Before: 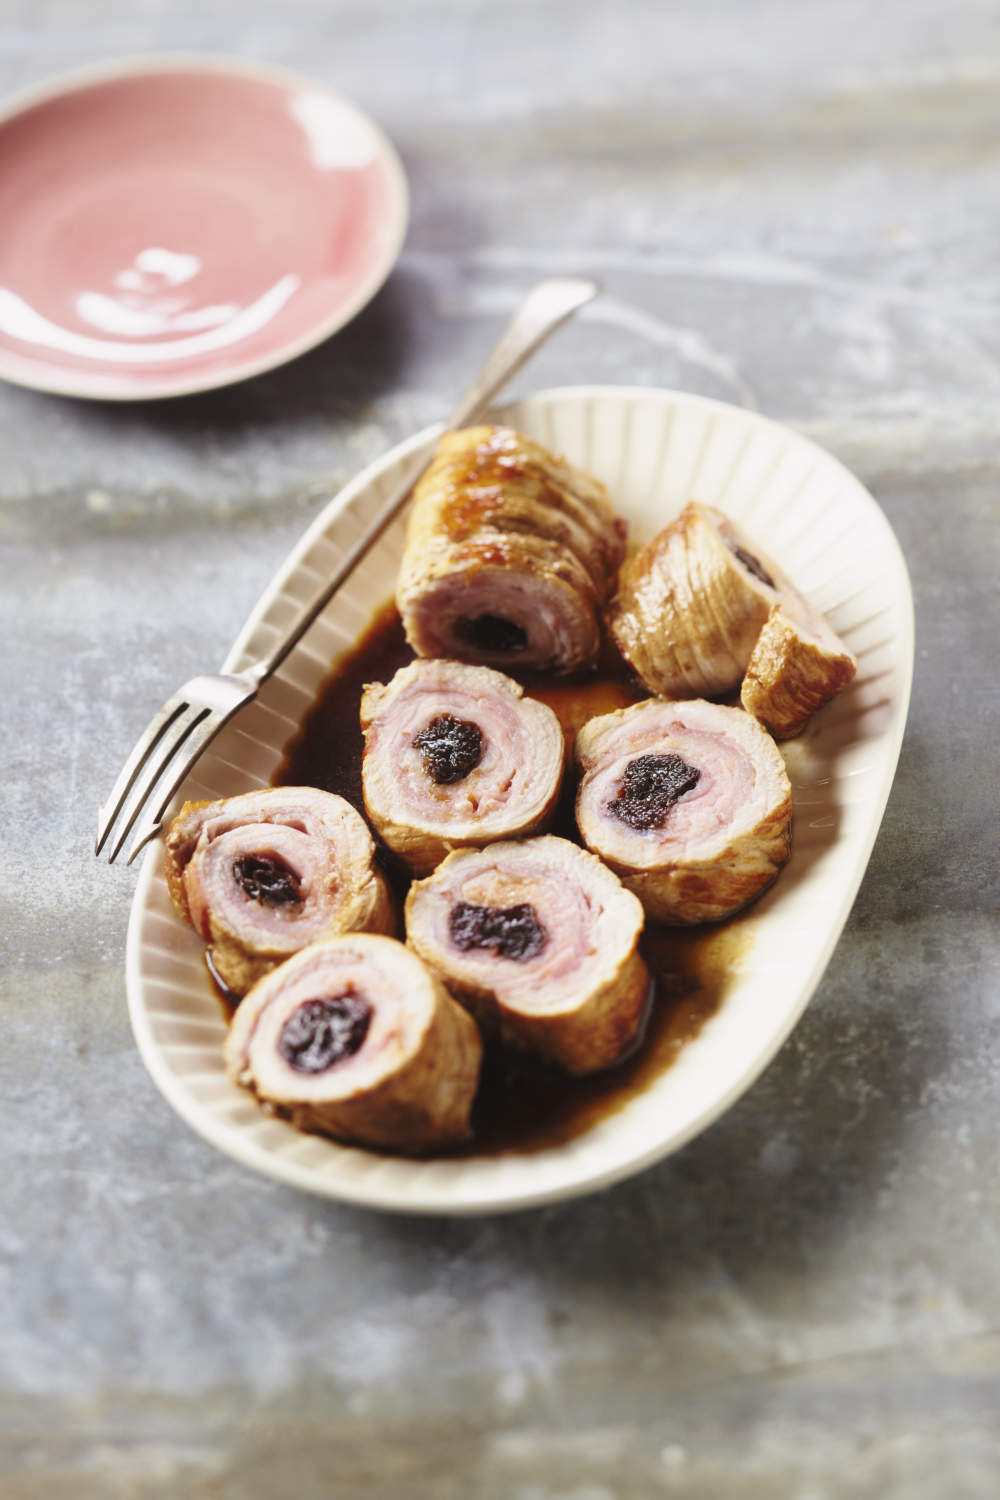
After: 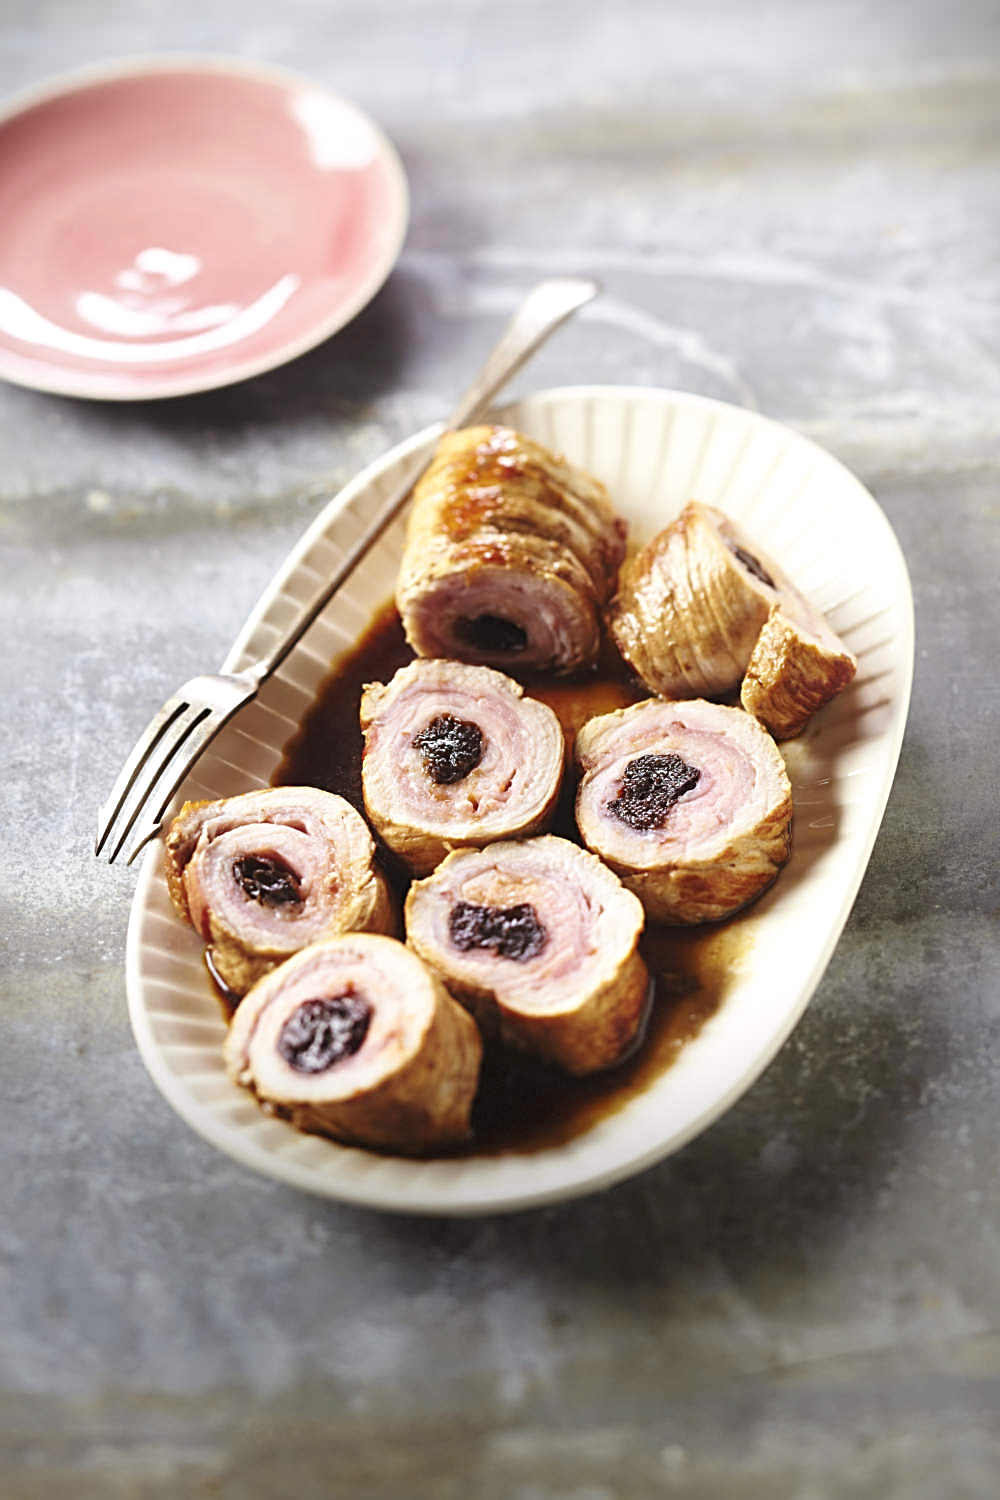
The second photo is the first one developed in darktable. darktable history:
vignetting: fall-off start 68.33%, fall-off radius 30%, saturation 0.042, center (-0.066, -0.311), width/height ratio 0.992, shape 0.85, dithering 8-bit output
sharpen: radius 2.584, amount 0.688
exposure: exposure 0.191 EV, compensate highlight preservation false
